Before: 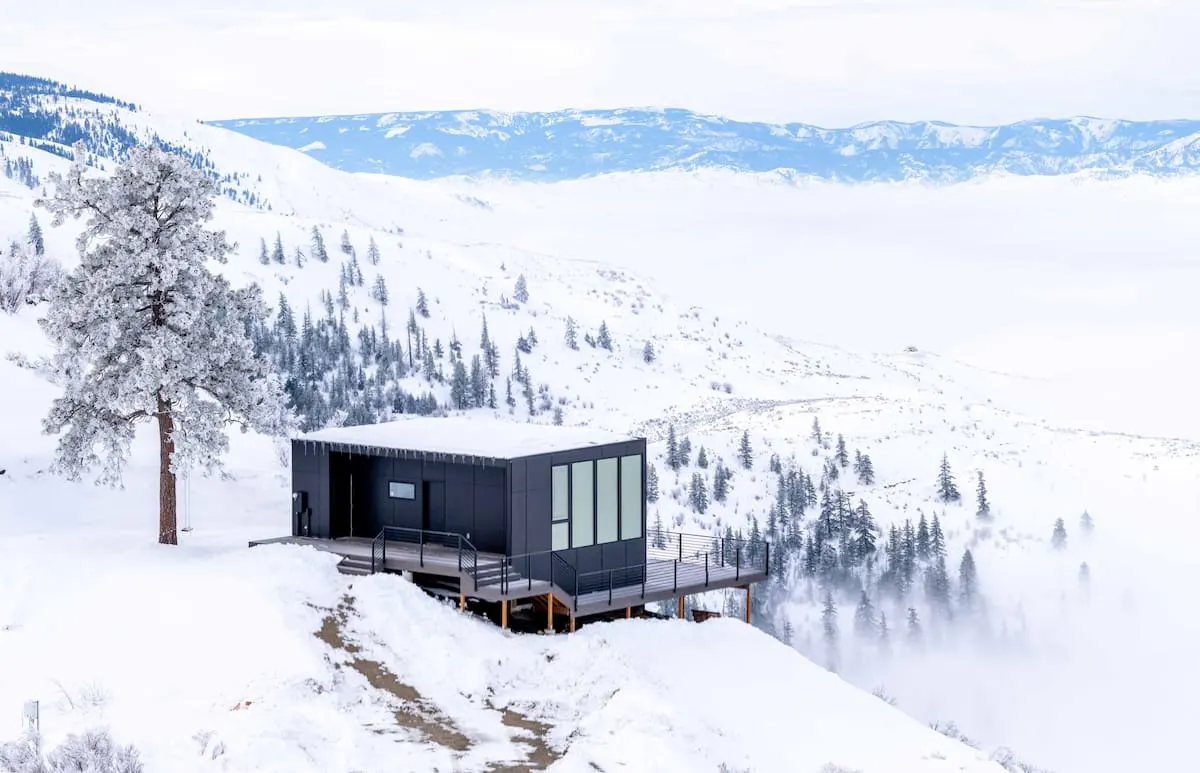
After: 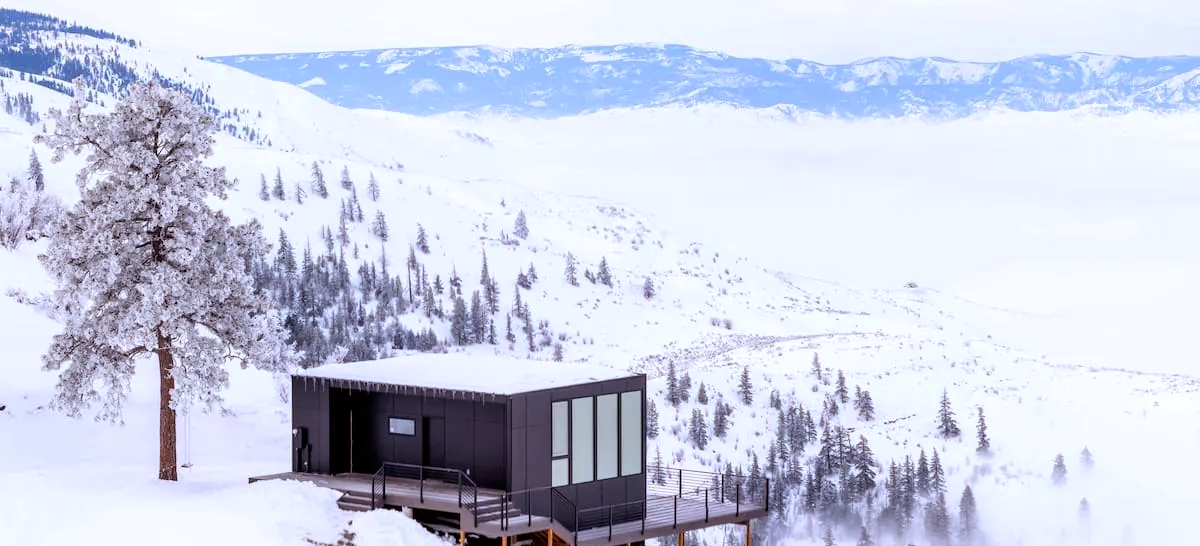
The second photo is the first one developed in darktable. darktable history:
rgb levels: mode RGB, independent channels, levels [[0, 0.5, 1], [0, 0.521, 1], [0, 0.536, 1]]
crop and rotate: top 8.293%, bottom 20.996%
white balance: red 0.984, blue 1.059
